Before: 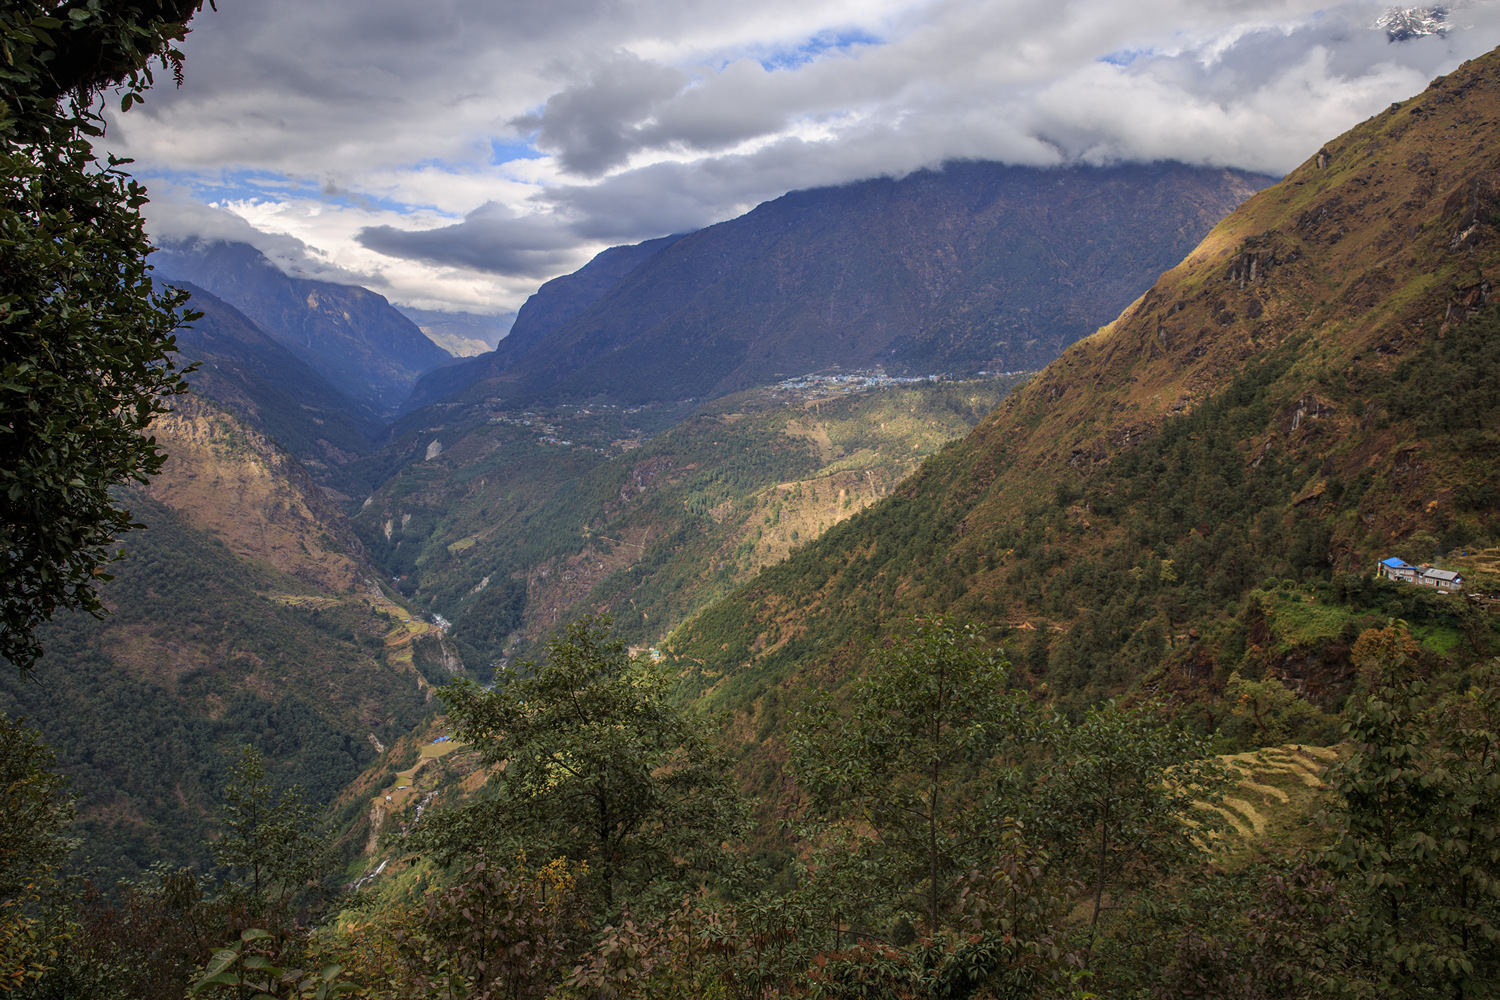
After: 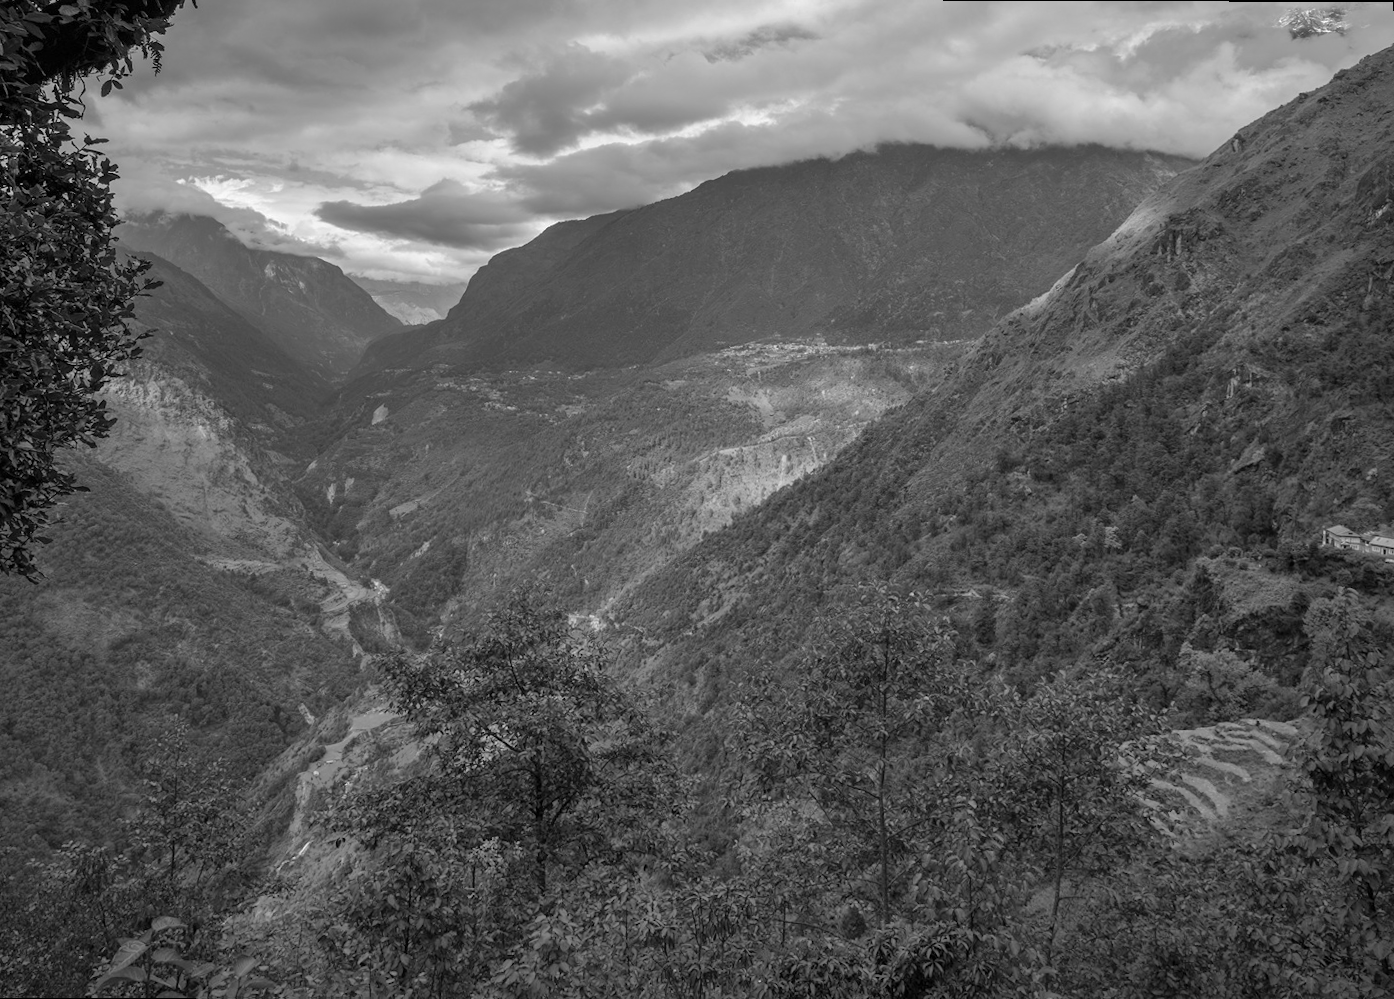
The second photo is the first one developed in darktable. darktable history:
rotate and perspective: rotation 0.215°, lens shift (vertical) -0.139, crop left 0.069, crop right 0.939, crop top 0.002, crop bottom 0.996
monochrome: a 16.01, b -2.65, highlights 0.52
shadows and highlights: on, module defaults
